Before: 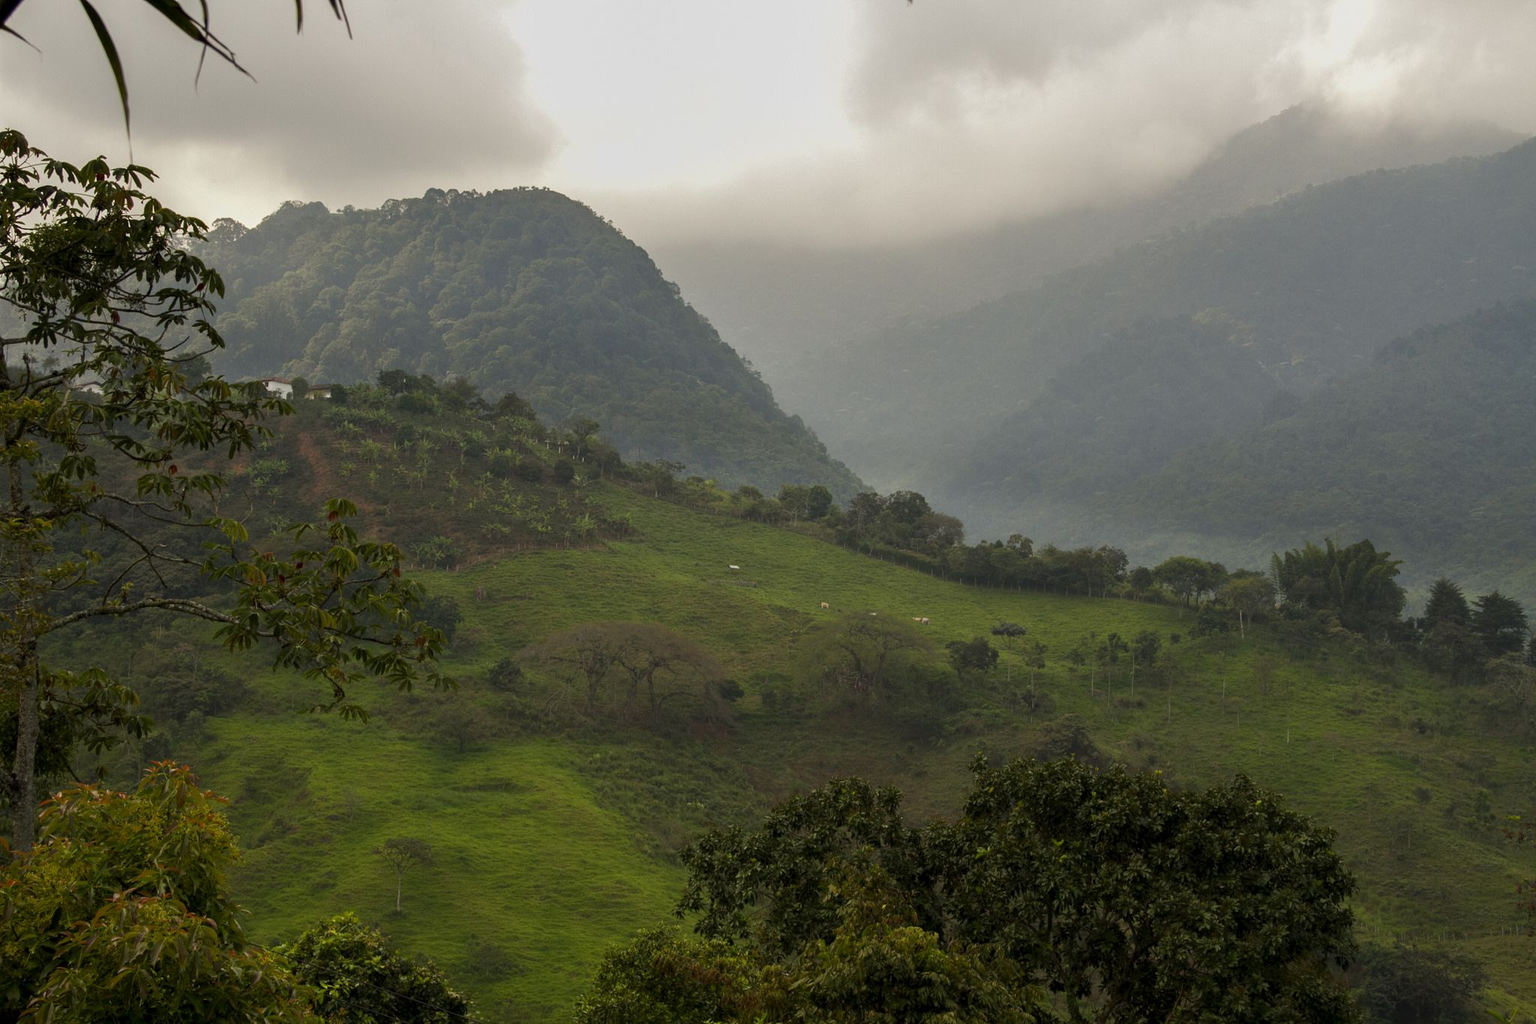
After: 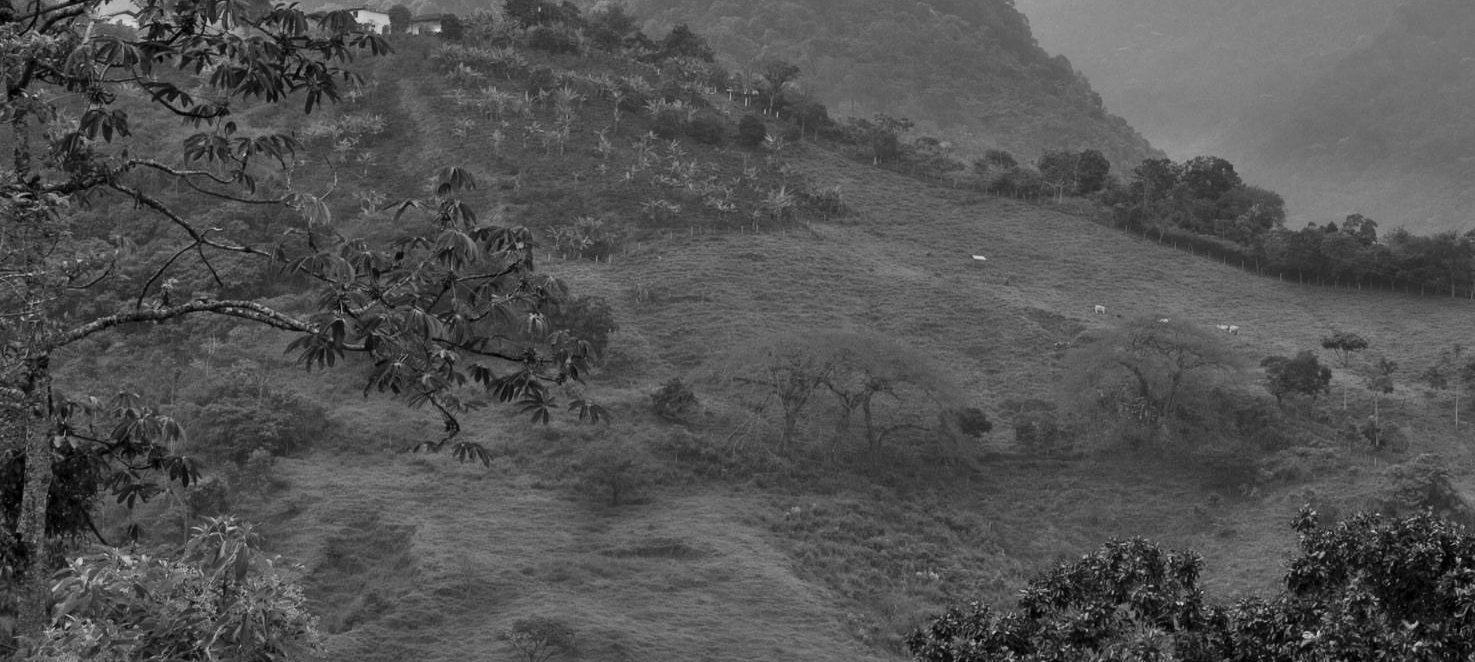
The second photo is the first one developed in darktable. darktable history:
crop: top 36.498%, right 27.964%, bottom 14.995%
exposure: exposure 0.178 EV, compensate exposure bias true, compensate highlight preservation false
shadows and highlights: shadows 60, highlights -60.23, soften with gaussian
color correction: highlights a* 10.12, highlights b* 39.04, shadows a* 14.62, shadows b* 3.37
rgb levels: mode RGB, independent channels, levels [[0, 0.5, 1], [0, 0.521, 1], [0, 0.536, 1]]
monochrome: on, module defaults
color zones: curves: ch1 [(0.25, 0.61) (0.75, 0.248)]
